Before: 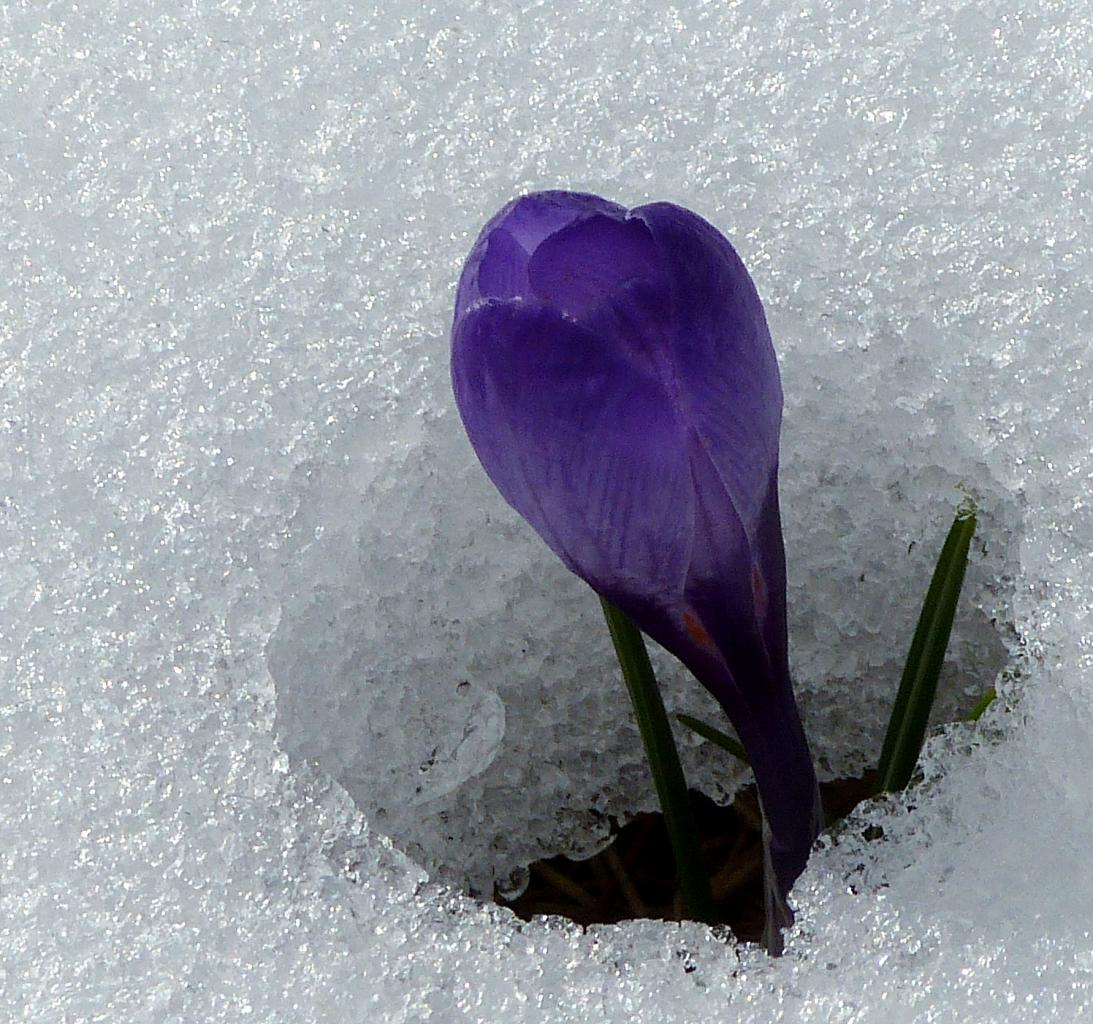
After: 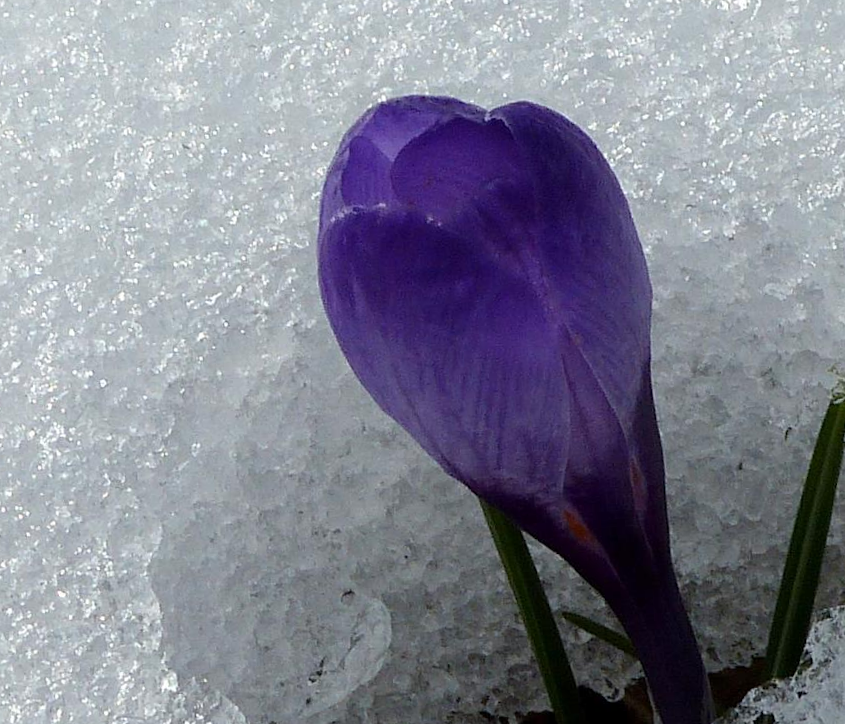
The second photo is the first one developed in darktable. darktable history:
rotate and perspective: rotation -3°, crop left 0.031, crop right 0.968, crop top 0.07, crop bottom 0.93
crop and rotate: left 10.77%, top 5.1%, right 10.41%, bottom 16.76%
